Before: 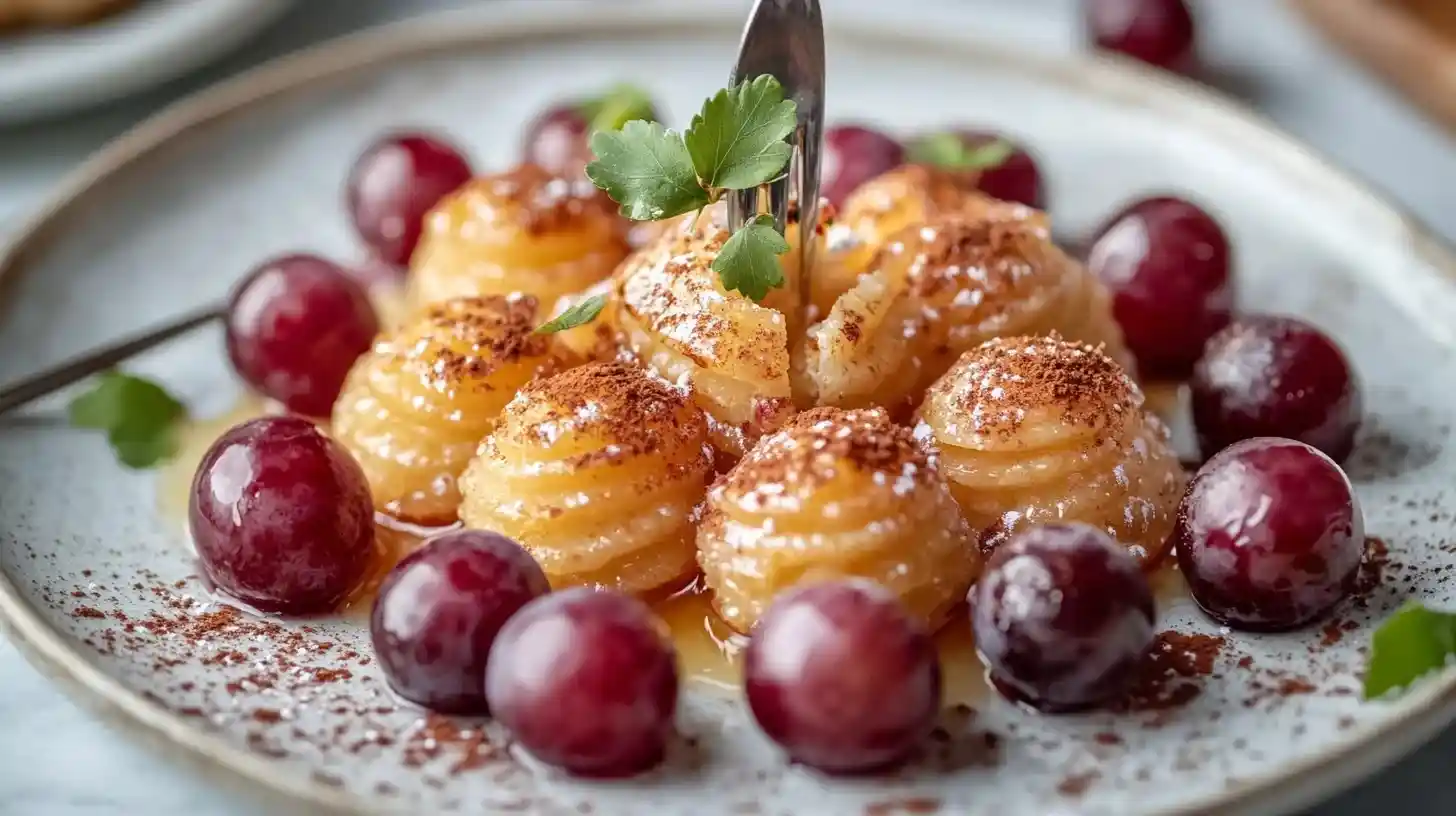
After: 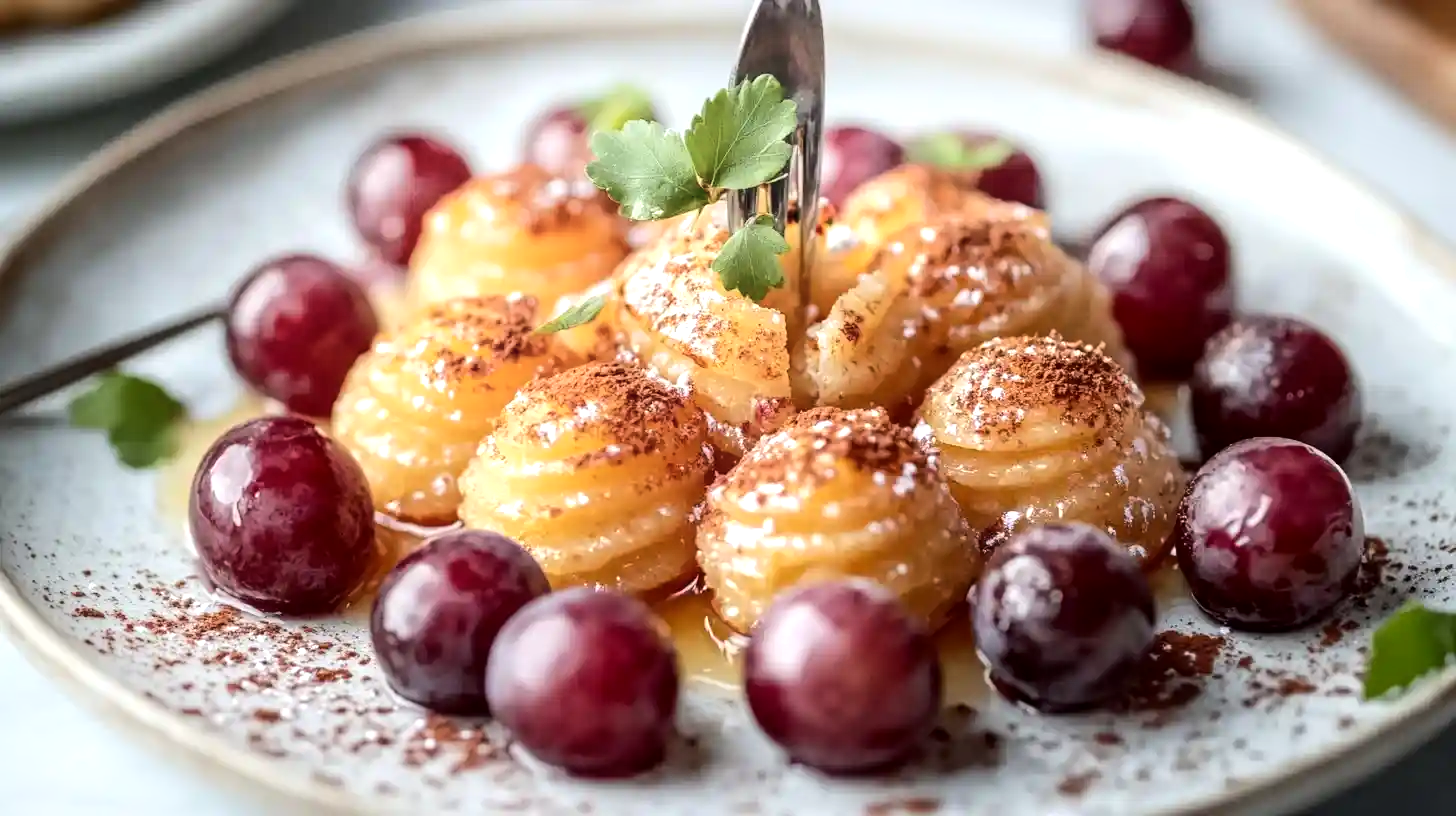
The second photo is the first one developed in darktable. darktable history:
tone equalizer: -8 EV -0.417 EV, -7 EV -0.389 EV, -6 EV -0.333 EV, -5 EV -0.222 EV, -3 EV 0.222 EV, -2 EV 0.333 EV, -1 EV 0.389 EV, +0 EV 0.417 EV, edges refinement/feathering 500, mask exposure compensation -1.57 EV, preserve details no
shadows and highlights: shadows -54.3, highlights 86.09, soften with gaussian
local contrast: mode bilateral grid, contrast 20, coarseness 50, detail 120%, midtone range 0.2
